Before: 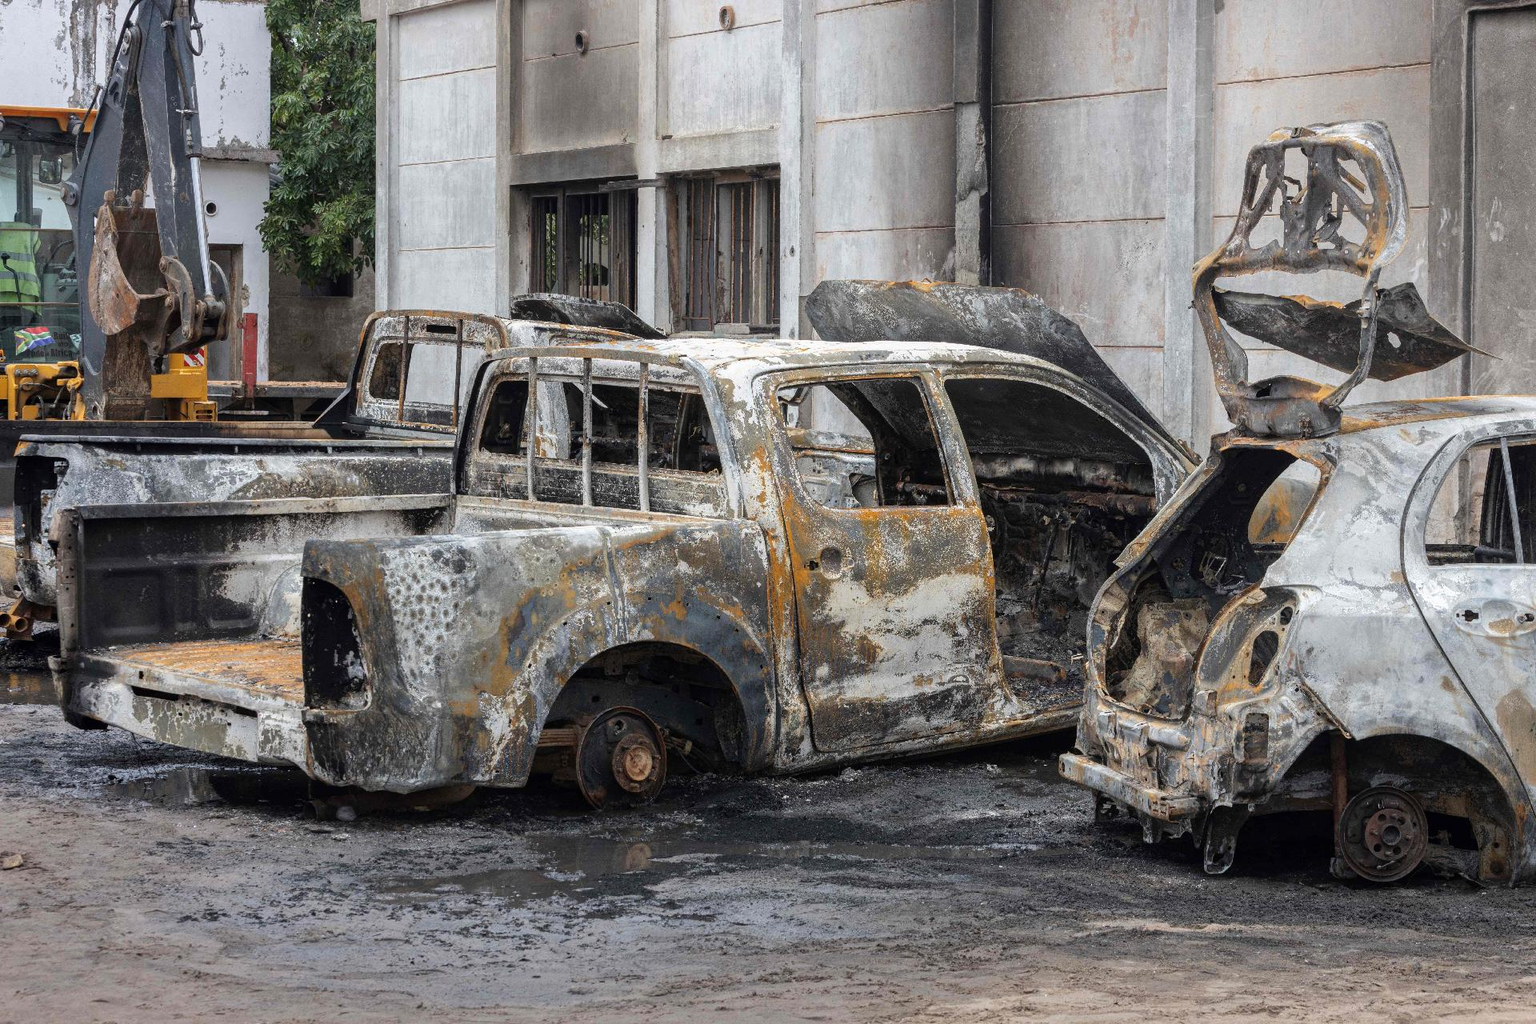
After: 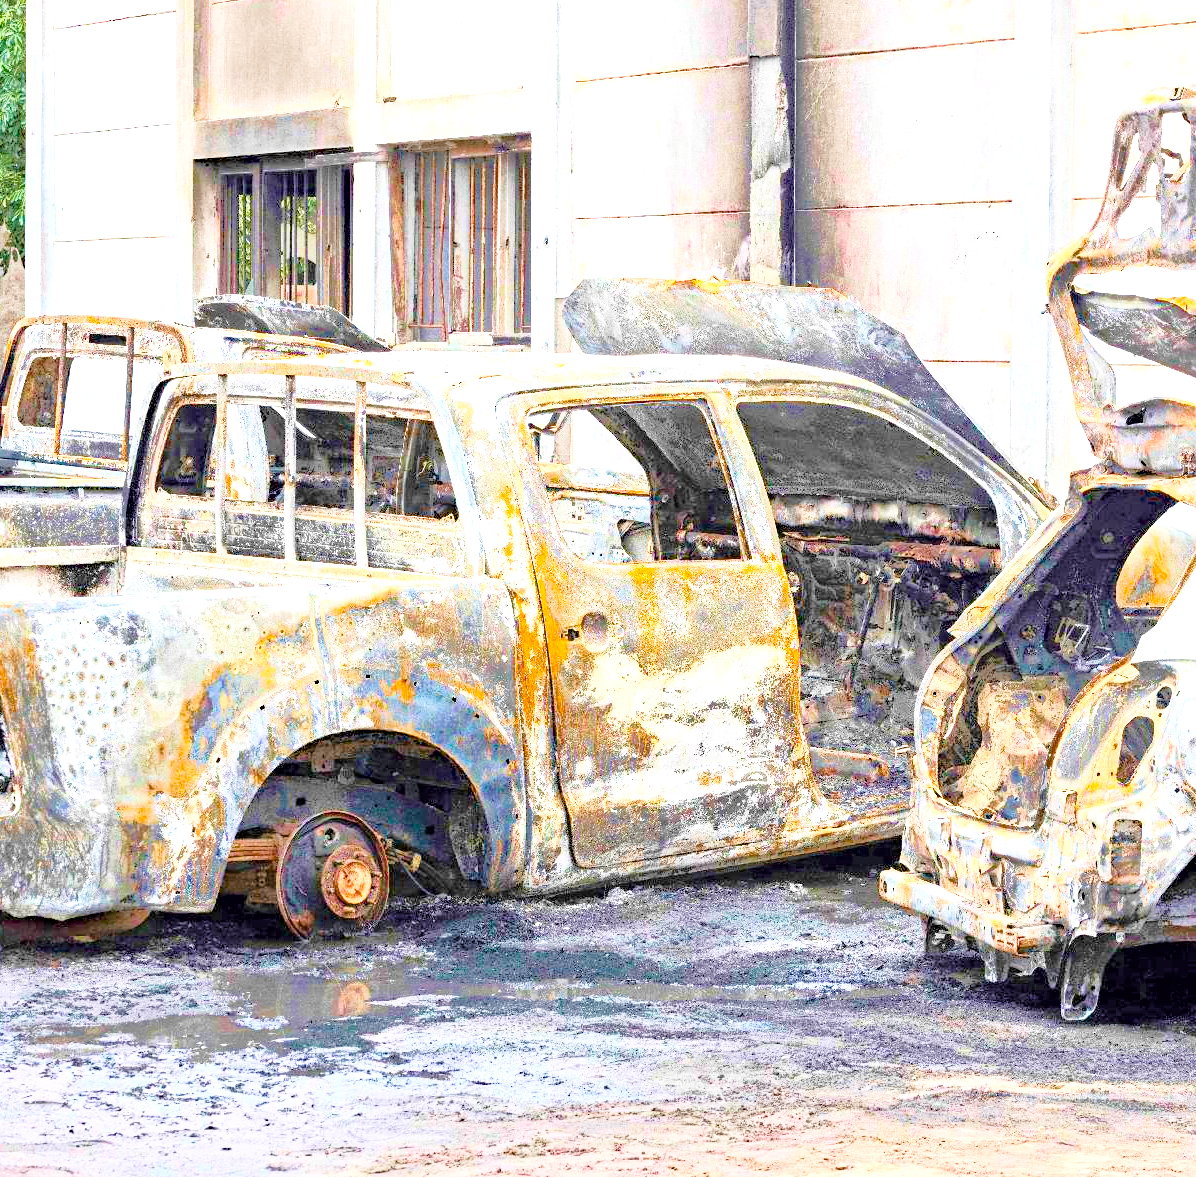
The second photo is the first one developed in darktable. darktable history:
crop and rotate: left 23.126%, top 5.648%, right 14.557%, bottom 2.325%
velvia: strength 44.65%
color balance rgb: perceptual saturation grading › global saturation 20%, perceptual saturation grading › highlights 2.039%, perceptual saturation grading › shadows 49.307%, perceptual brilliance grading › global brilliance 19.927%, global vibrance -7.504%, contrast -13.503%, saturation formula JzAzBz (2021)
tone equalizer: -7 EV 0.146 EV, -6 EV 0.607 EV, -5 EV 1.13 EV, -4 EV 1.34 EV, -3 EV 1.17 EV, -2 EV 0.6 EV, -1 EV 0.15 EV
exposure: black level correction 0, exposure 1.447 EV, compensate highlight preservation false
base curve: curves: ch0 [(0, 0) (0.005, 0.002) (0.193, 0.295) (0.399, 0.664) (0.75, 0.928) (1, 1)]
haze removal: compatibility mode true, adaptive false
